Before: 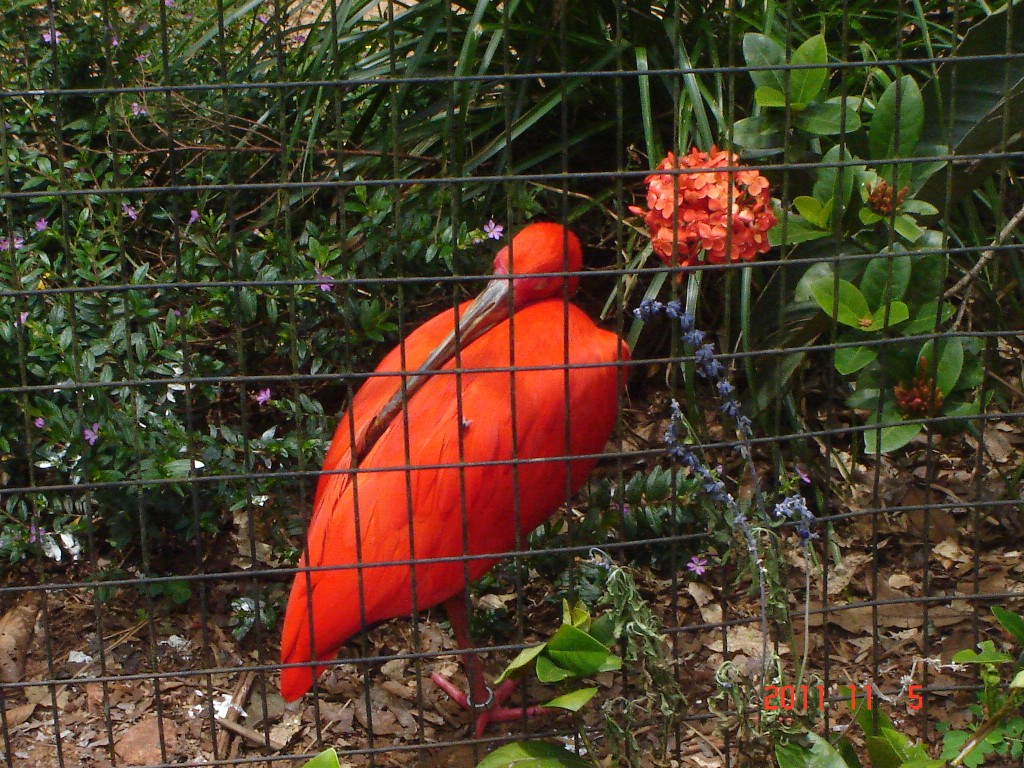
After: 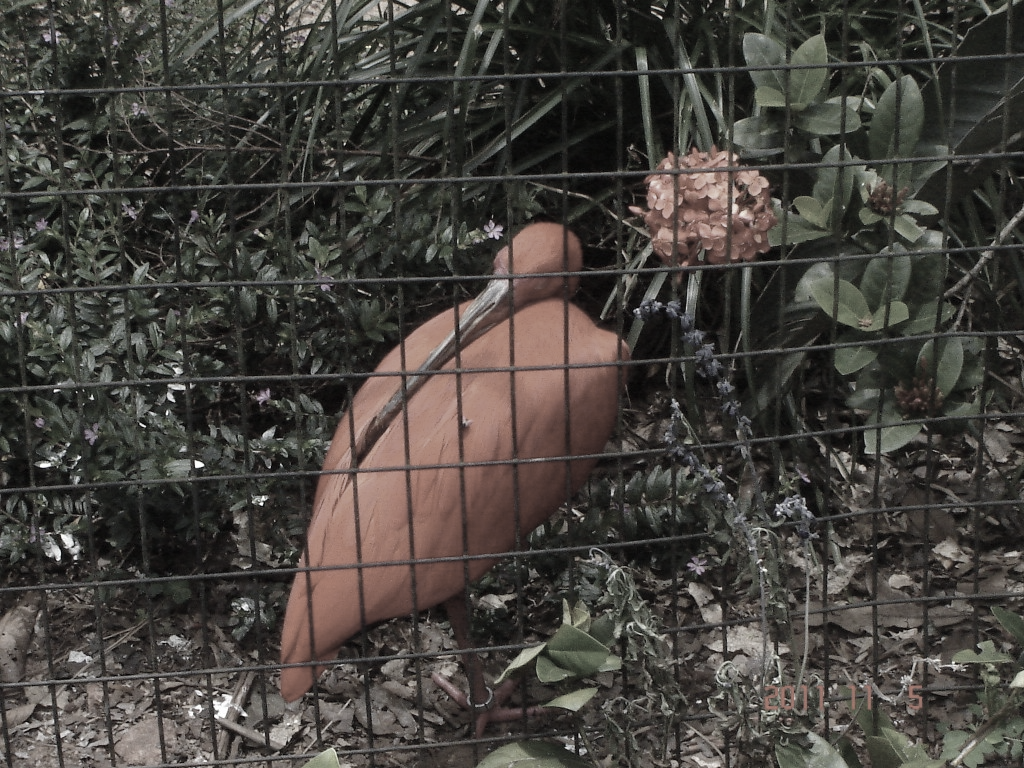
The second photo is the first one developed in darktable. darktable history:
color correction: highlights b* 0.064, saturation 0.204
